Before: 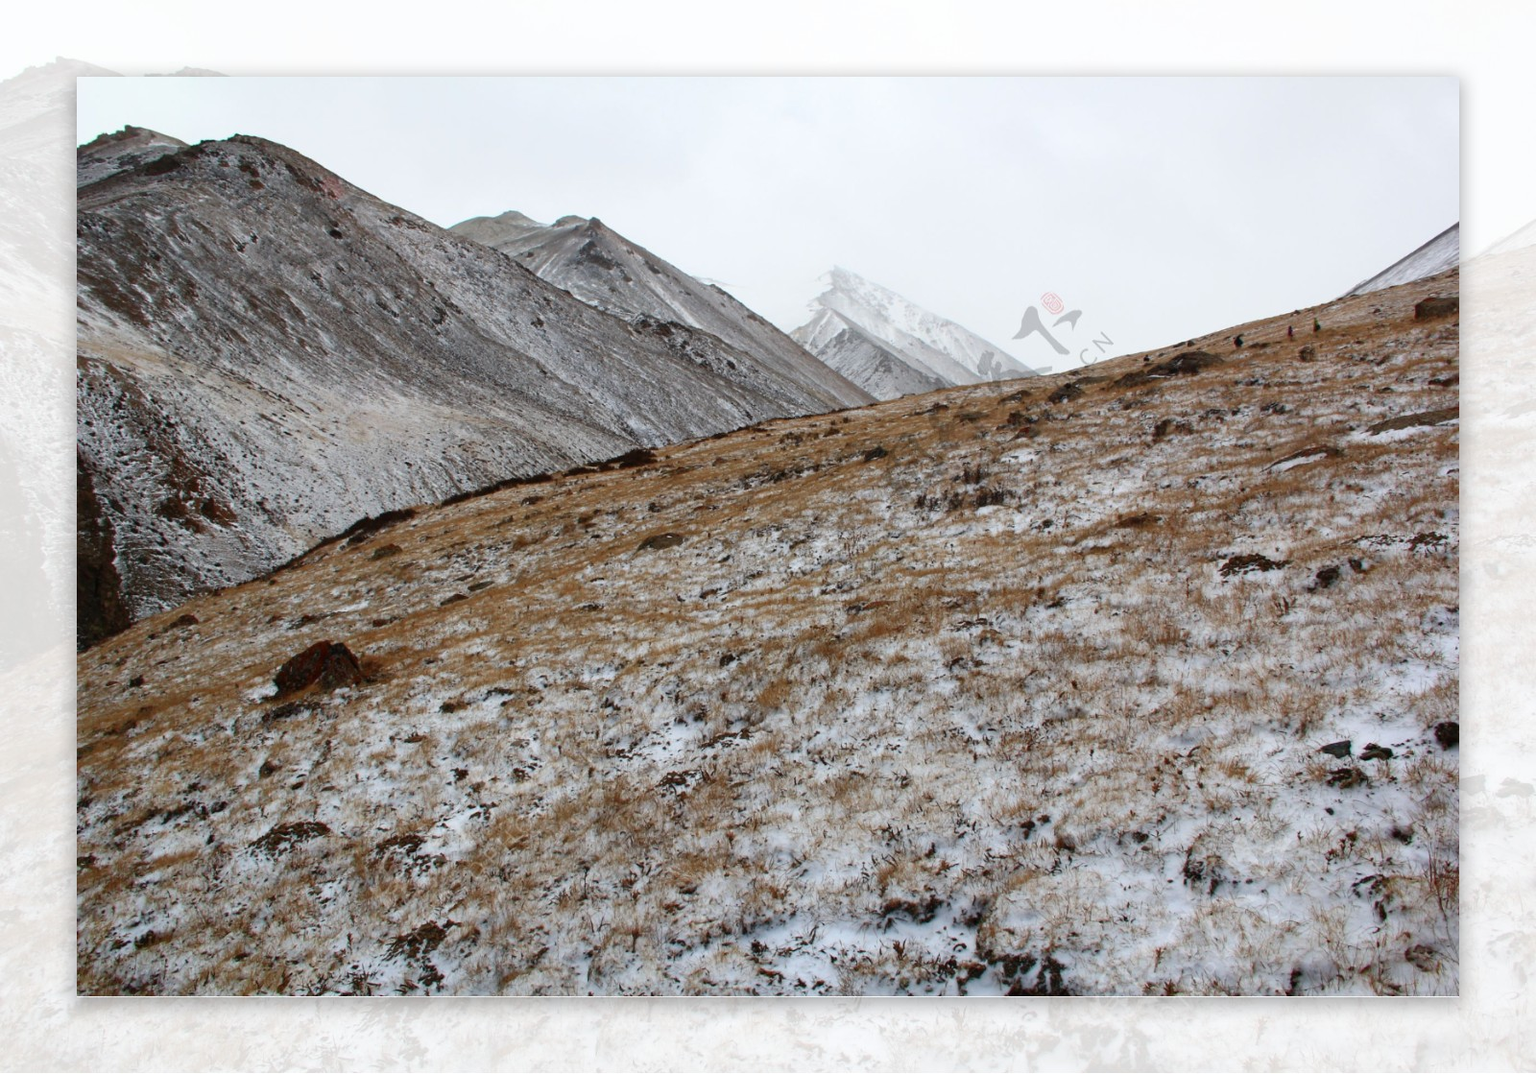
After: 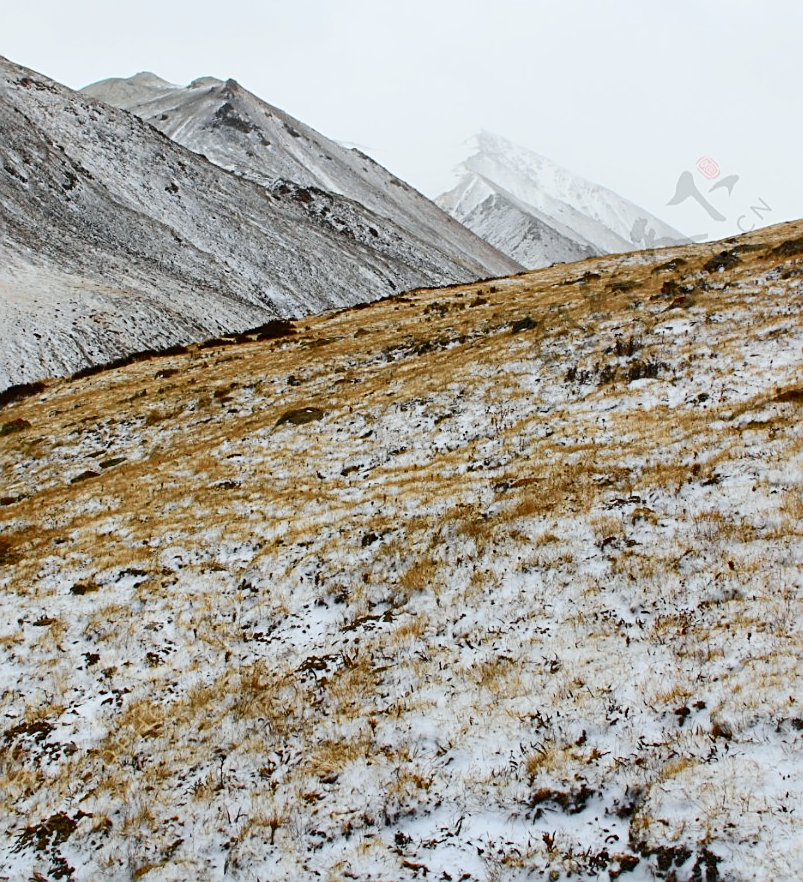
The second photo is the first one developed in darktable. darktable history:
crop and rotate: angle 0.014°, left 24.266%, top 13.242%, right 25.524%, bottom 7.823%
sharpen: on, module defaults
tone curve: curves: ch0 [(0, 0.003) (0.113, 0.081) (0.207, 0.184) (0.515, 0.612) (0.712, 0.793) (0.984, 0.961)]; ch1 [(0, 0) (0.172, 0.123) (0.317, 0.272) (0.414, 0.382) (0.476, 0.479) (0.505, 0.498) (0.534, 0.534) (0.621, 0.65) (0.709, 0.764) (1, 1)]; ch2 [(0, 0) (0.411, 0.424) (0.505, 0.505) (0.521, 0.524) (0.537, 0.57) (0.65, 0.699) (1, 1)], color space Lab, independent channels, preserve colors none
